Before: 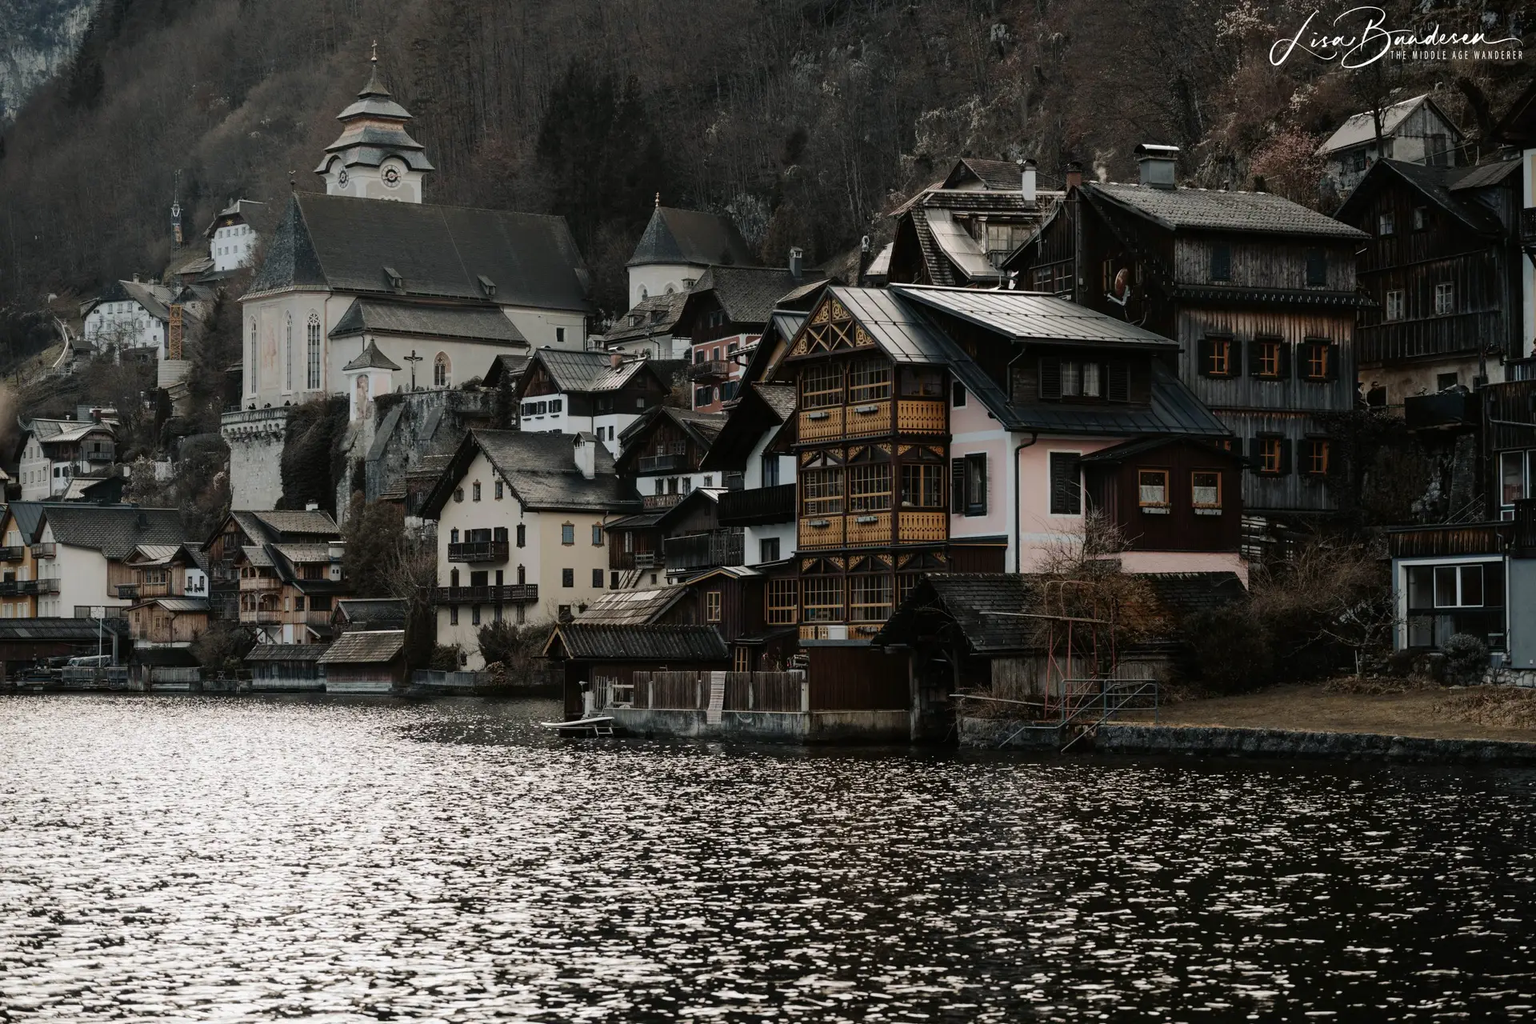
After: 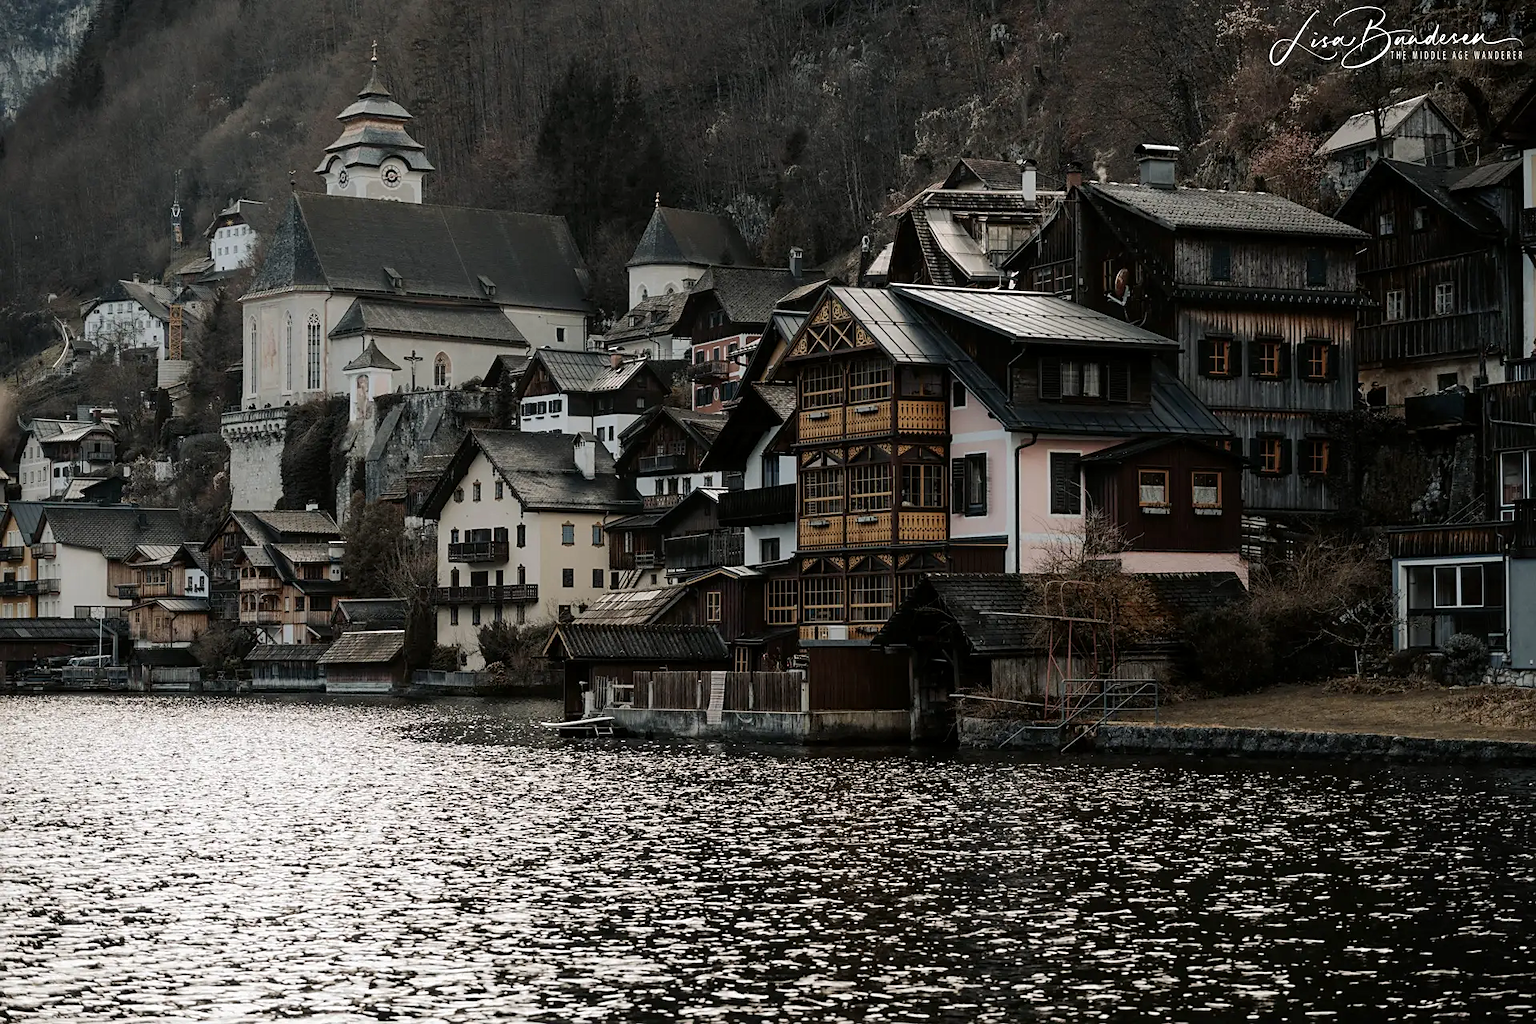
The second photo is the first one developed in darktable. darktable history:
local contrast: highlights 100%, shadows 100%, detail 120%, midtone range 0.2
sharpen: radius 1.864, amount 0.398, threshold 1.271
